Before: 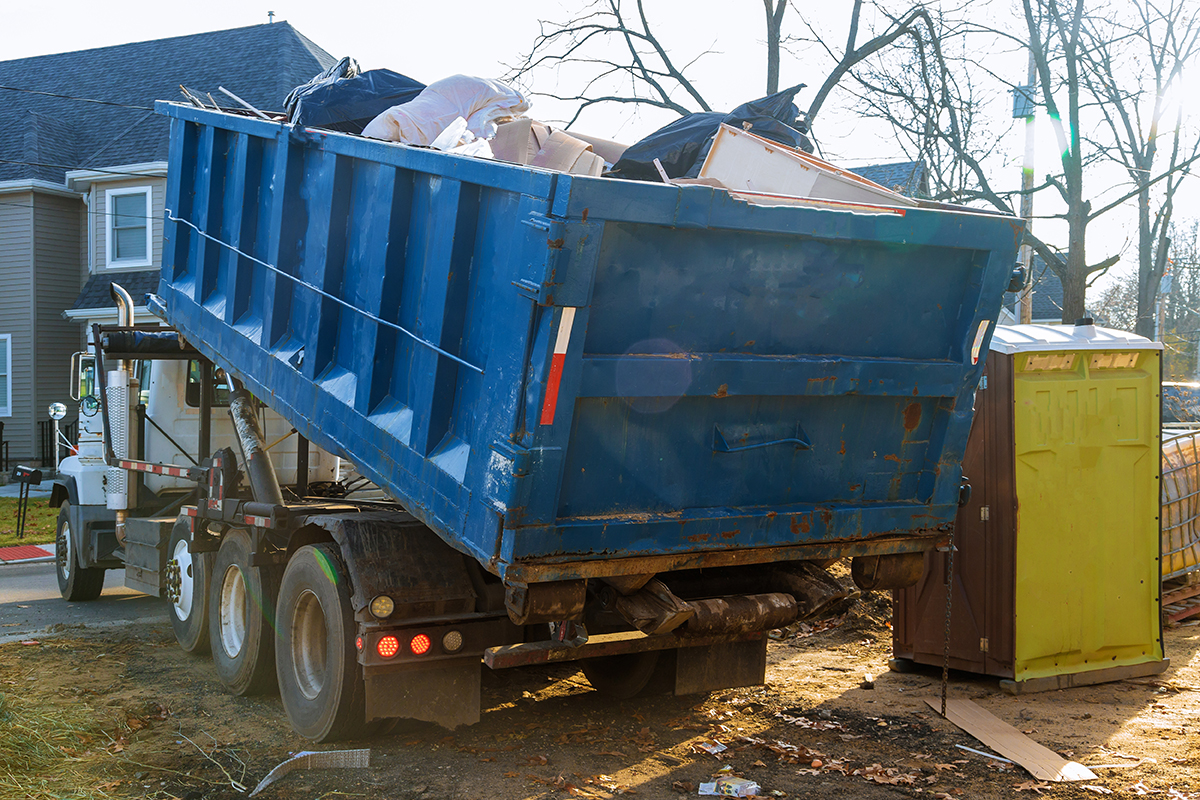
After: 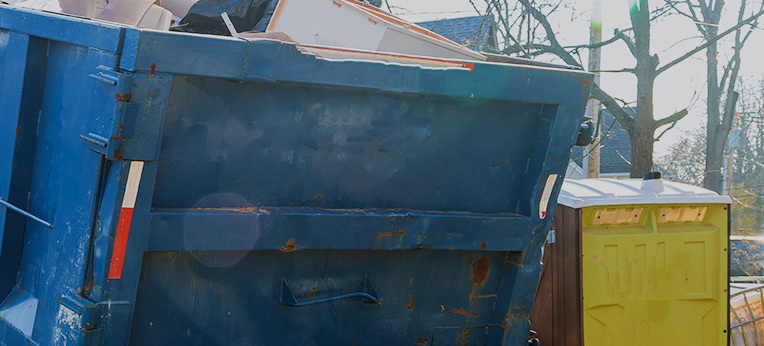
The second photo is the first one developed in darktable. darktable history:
crop: left 36.005%, top 18.293%, right 0.31%, bottom 38.444%
filmic rgb: black relative exposure -7.65 EV, white relative exposure 4.56 EV, hardness 3.61
exposure: compensate highlight preservation false
